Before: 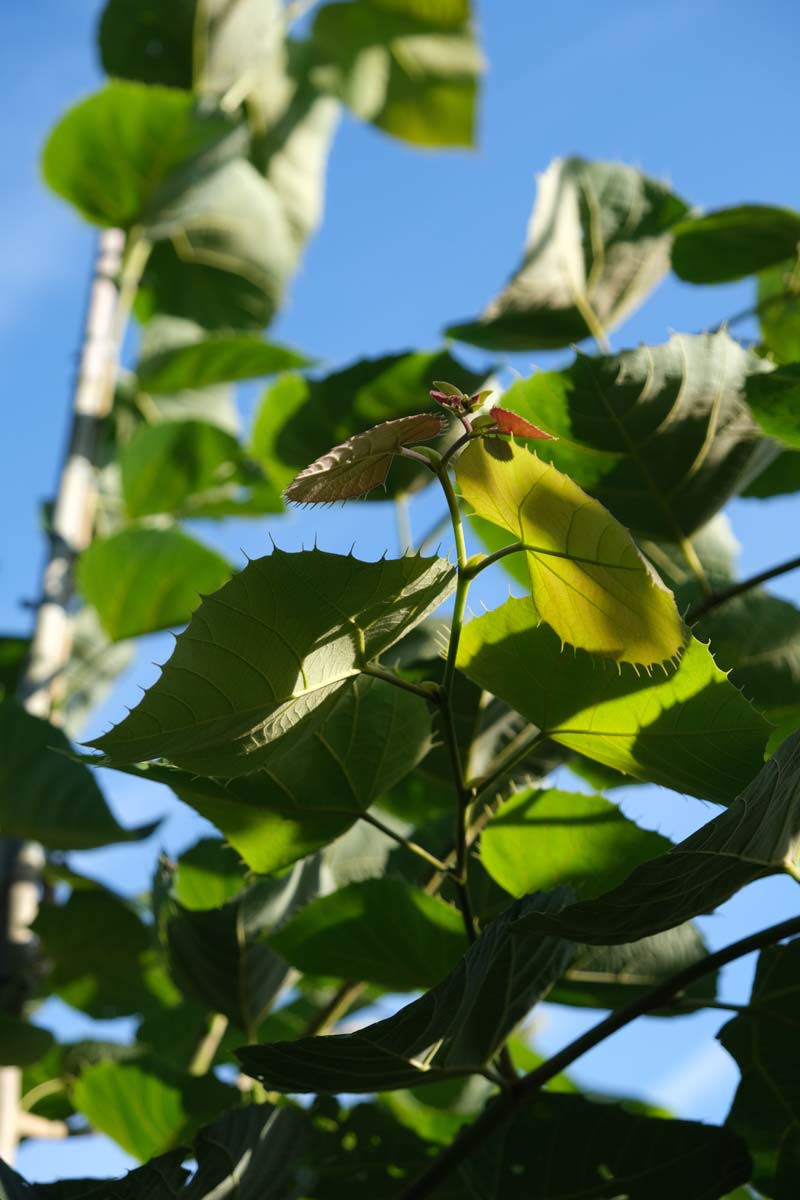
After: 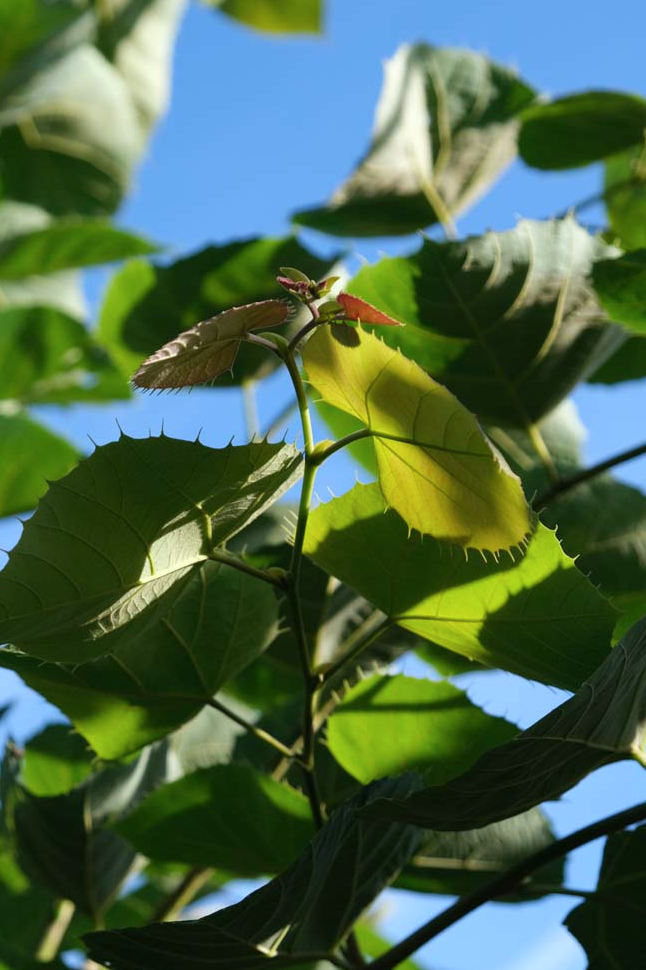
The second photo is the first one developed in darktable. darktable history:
crop: left 19.159%, top 9.58%, bottom 9.58%
color calibration: x 0.355, y 0.367, temperature 4700.38 K
